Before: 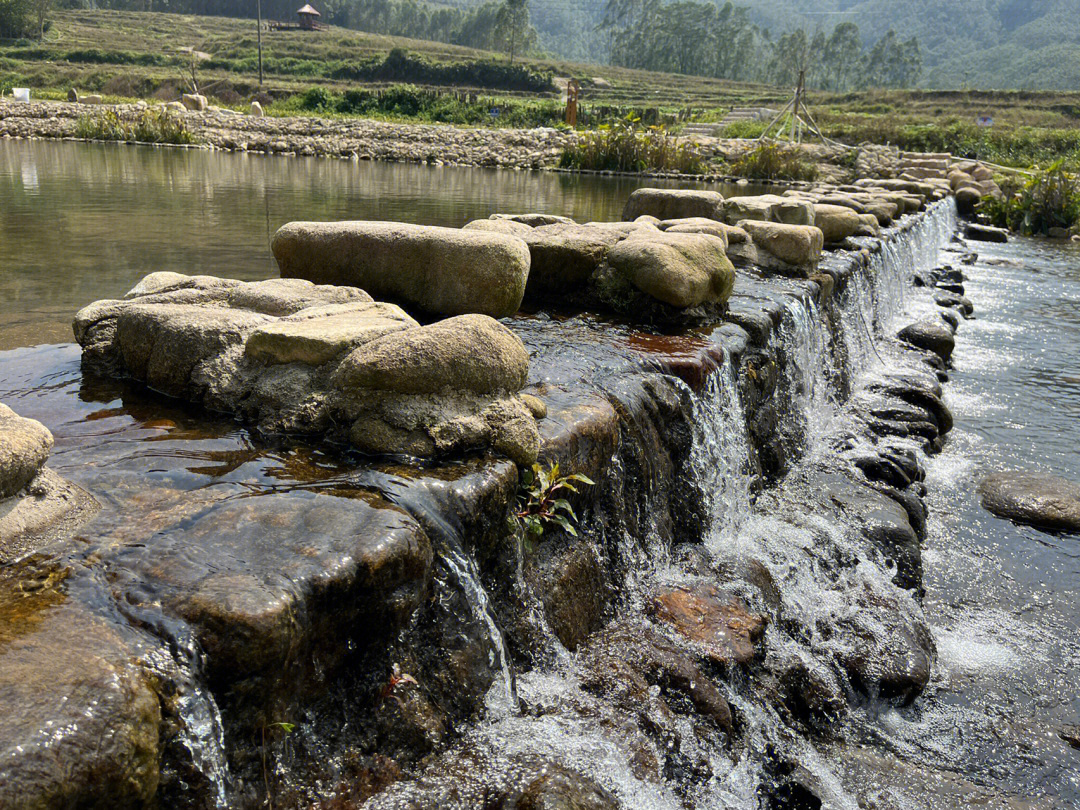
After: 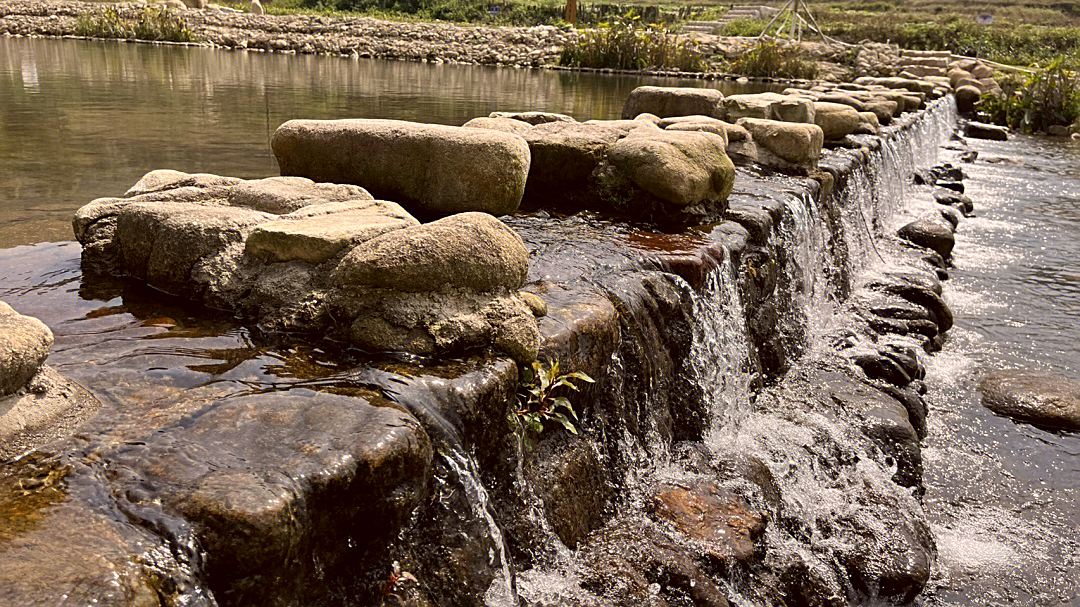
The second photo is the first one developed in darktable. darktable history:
crop and rotate: top 12.616%, bottom 12.335%
sharpen: on, module defaults
color correction: highlights a* 6.76, highlights b* 7.63, shadows a* 6.45, shadows b* 7.28, saturation 0.895
